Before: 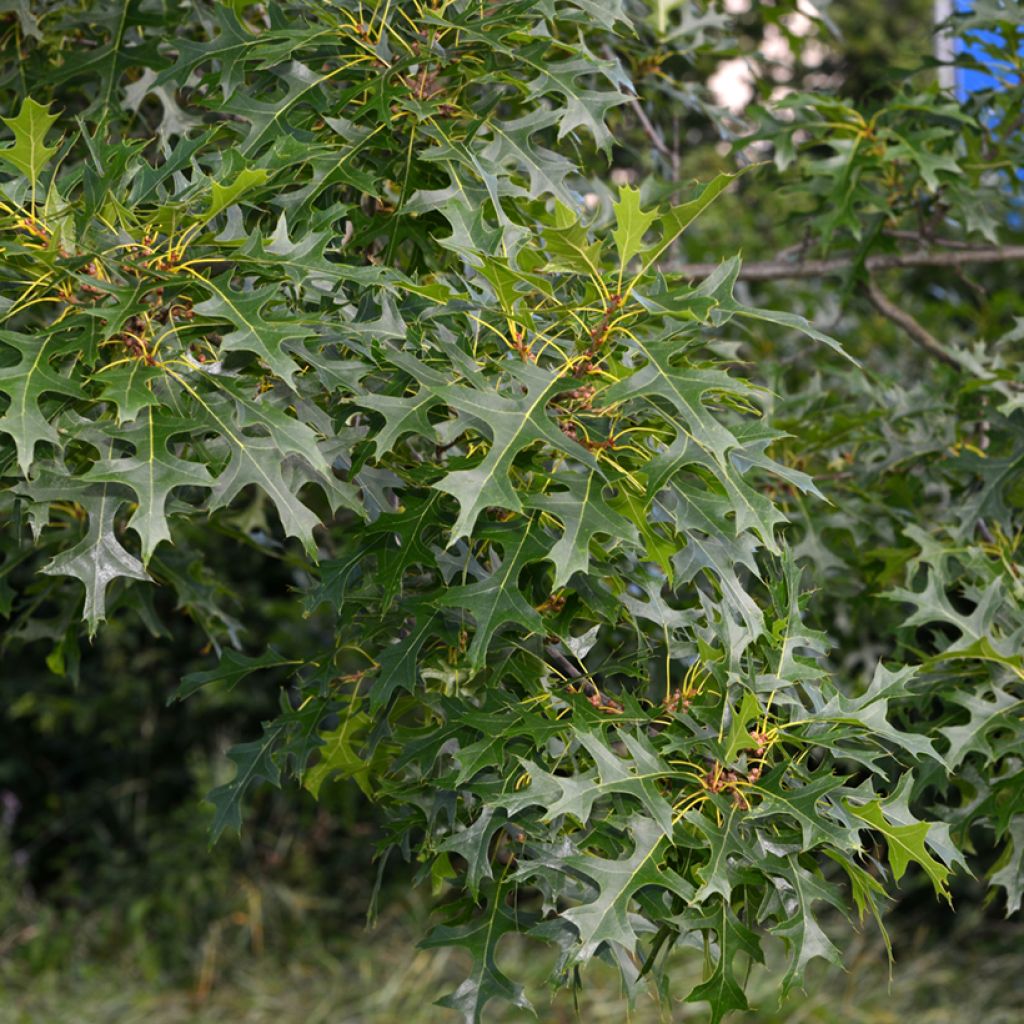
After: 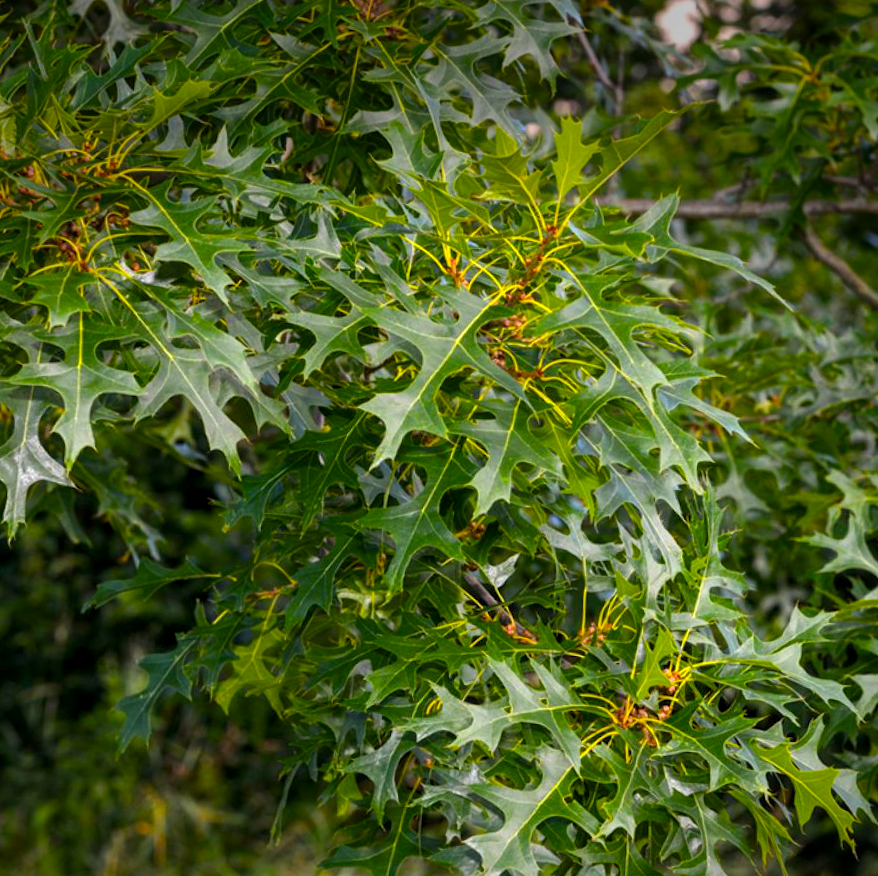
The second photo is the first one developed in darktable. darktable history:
exposure: exposure 0.202 EV, compensate highlight preservation false
vignetting: fall-off start 99.21%, brightness -0.554, saturation 0, center (-0.029, 0.244), width/height ratio 1.323
crop and rotate: angle -3.05°, left 5.207%, top 5.191%, right 4.609%, bottom 4.763%
local contrast: on, module defaults
color balance rgb: linear chroma grading › global chroma 9.626%, perceptual saturation grading › global saturation 39.523%, global vibrance 20%
